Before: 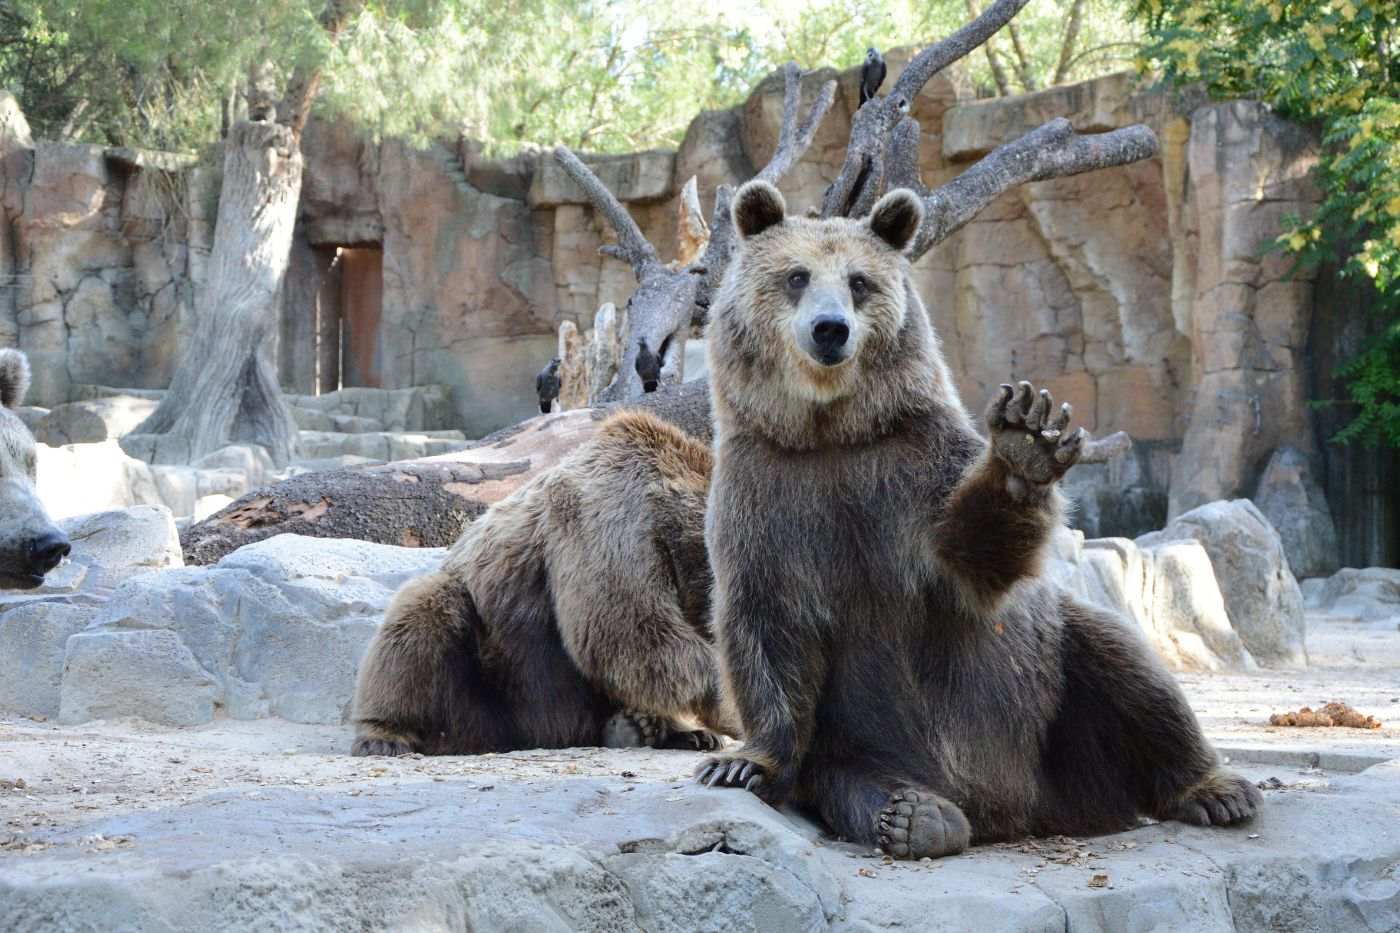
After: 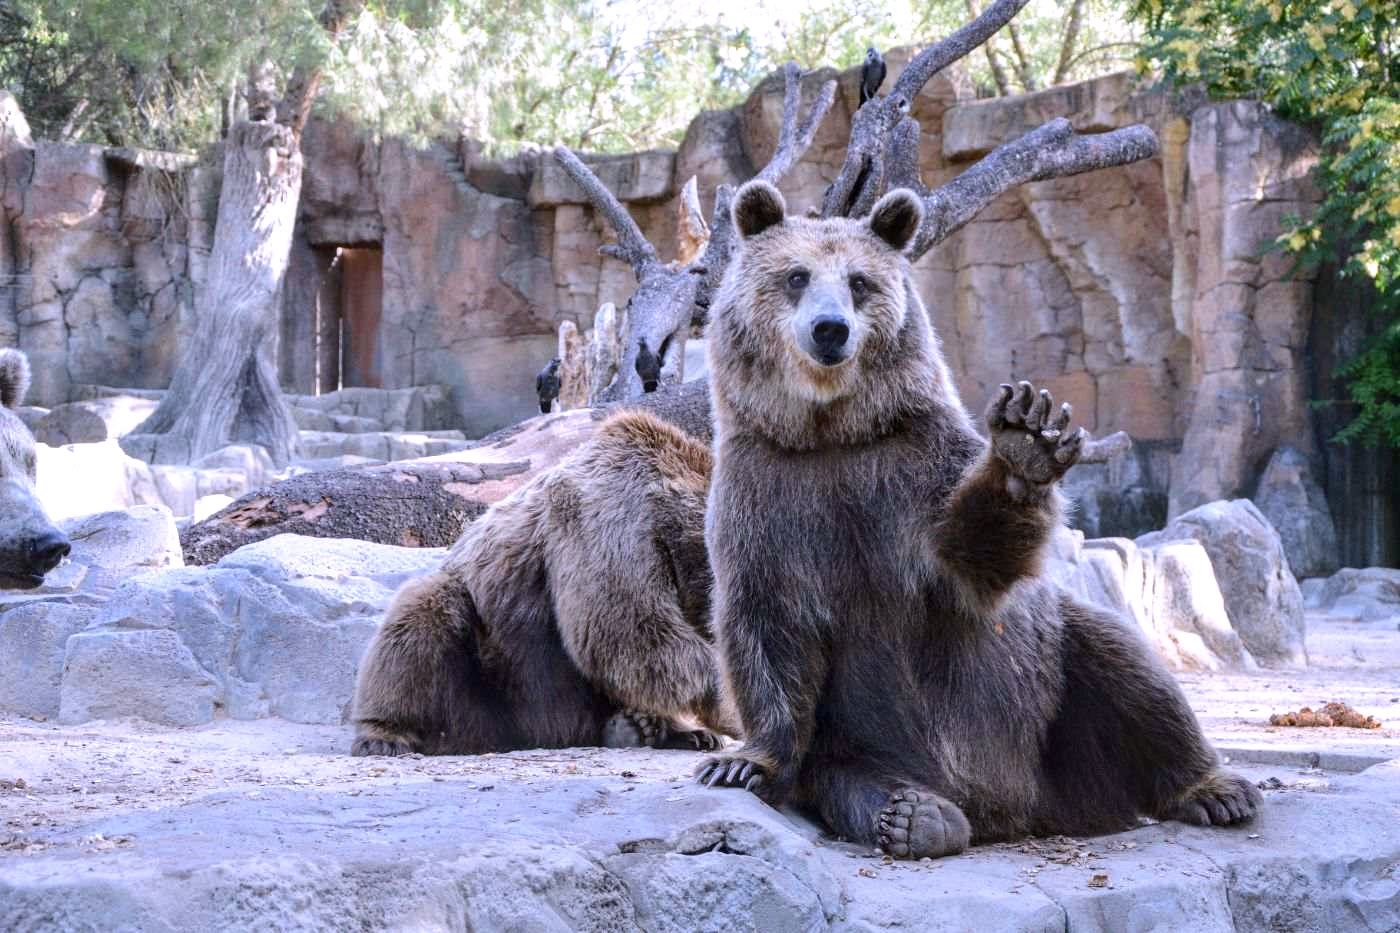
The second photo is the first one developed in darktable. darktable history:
local contrast: on, module defaults
white balance: red 1.042, blue 1.17
